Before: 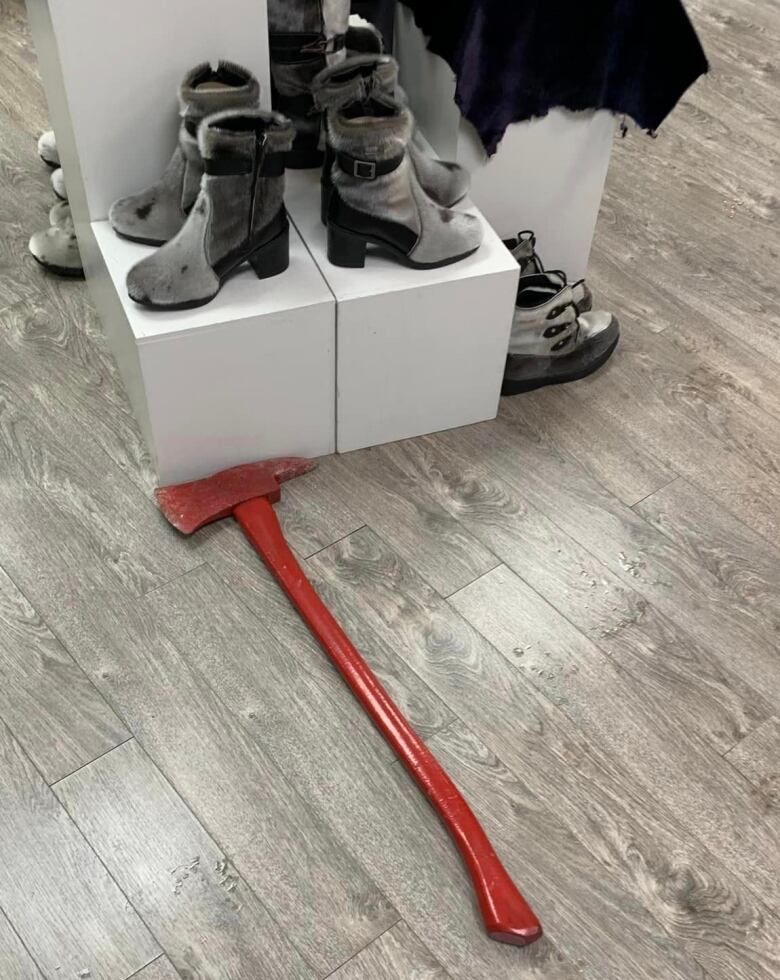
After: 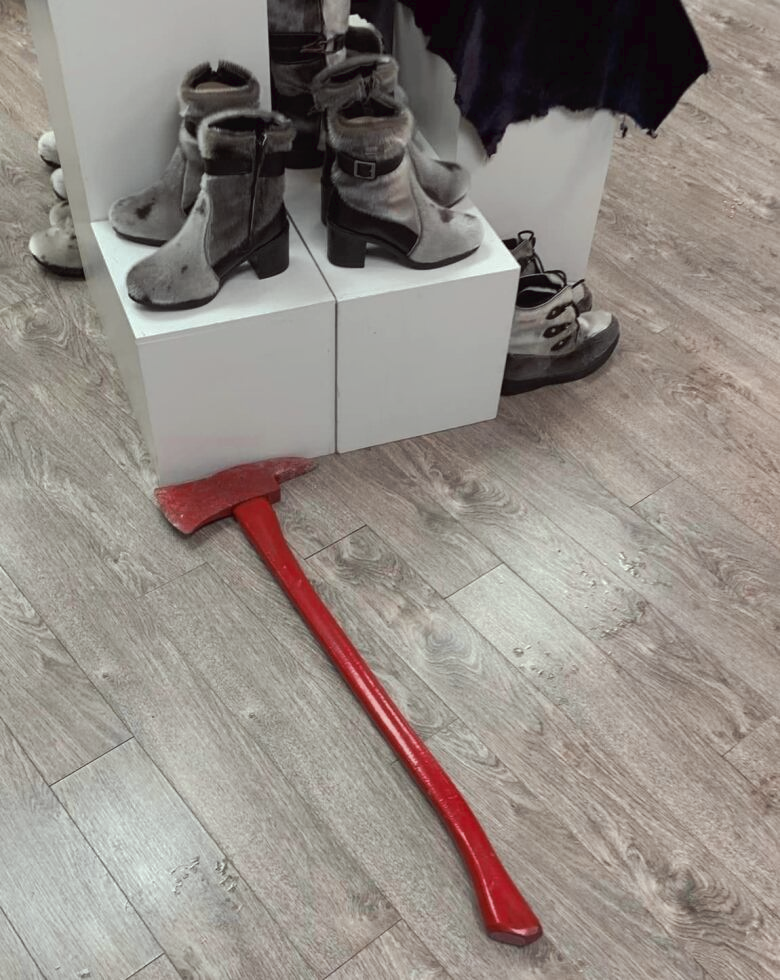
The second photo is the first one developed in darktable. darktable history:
tone curve: curves: ch0 [(0, 0) (0.003, 0.027) (0.011, 0.03) (0.025, 0.04) (0.044, 0.063) (0.069, 0.093) (0.1, 0.125) (0.136, 0.153) (0.177, 0.191) (0.224, 0.232) (0.277, 0.279) (0.335, 0.333) (0.399, 0.39) (0.468, 0.457) (0.543, 0.535) (0.623, 0.611) (0.709, 0.683) (0.801, 0.758) (0.898, 0.853) (1, 1)], preserve colors none
color look up table: target L [95.31, 94.37, 96.12, 92.56, 93.38, 91.69, 86.13, 83.46, 74.87, 75.08, 71.48, 67.97, 67.19, 60.63, 51.15, 10.96, 201.03, 89.2, 83.57, 73.16, 71.61, 62.44, 57.94, 53.06, 45.61, 49.26, 45.92, 32.11, 10.22, 75.93, 68.17, 64.83, 46.93, 40.94, 48.23, 52.36, 50.31, 29.21, 29.02, 26.54, 26.3, 15.14, 6.209, 91.94, 77.15, 68.69, 55.99, 46.69, 35.18], target a [-2.697, -21.77, -6.302, 1.445, -11.38, -30.94, -57.31, -69.74, -50.3, -52.78, 12.9, -5.315, -14.58, -14.36, -35.48, -12.11, 0, 9.793, 20.73, 36.86, 25.75, 58.32, 68.73, 72.28, 73.14, 37.8, 17.32, 55.39, 32.53, -6.464, 49.91, 56.89, 75.05, 68.36, 23.27, -1.334, 11.03, 56.83, 55.73, 25.87, 6.573, 1.161, 29.07, -47.78, -36.91, -6.118, -15.2, -29.03, -5.705], target b [37.91, 8.595, 93.7, 81.99, 92.33, 88.31, 40, 71.94, 2.916, 70.6, 70.89, 39.47, 13.51, 60.24, 26.8, 12.22, -0.001, 4.424, 42.57, 54, 20.53, 17.39, 37.63, 15.92, 36.82, 7.782, 32.96, 45.67, 17.12, -24.35, 0.719, -12.04, 20.43, -4.005, -13.5, -42.1, -47.84, -8.95, 22.35, -3.919, -43.43, -26.08, -50.68, -7.135, -19.56, -9.005, -38.08, -8.569, -2.068], num patches 49
